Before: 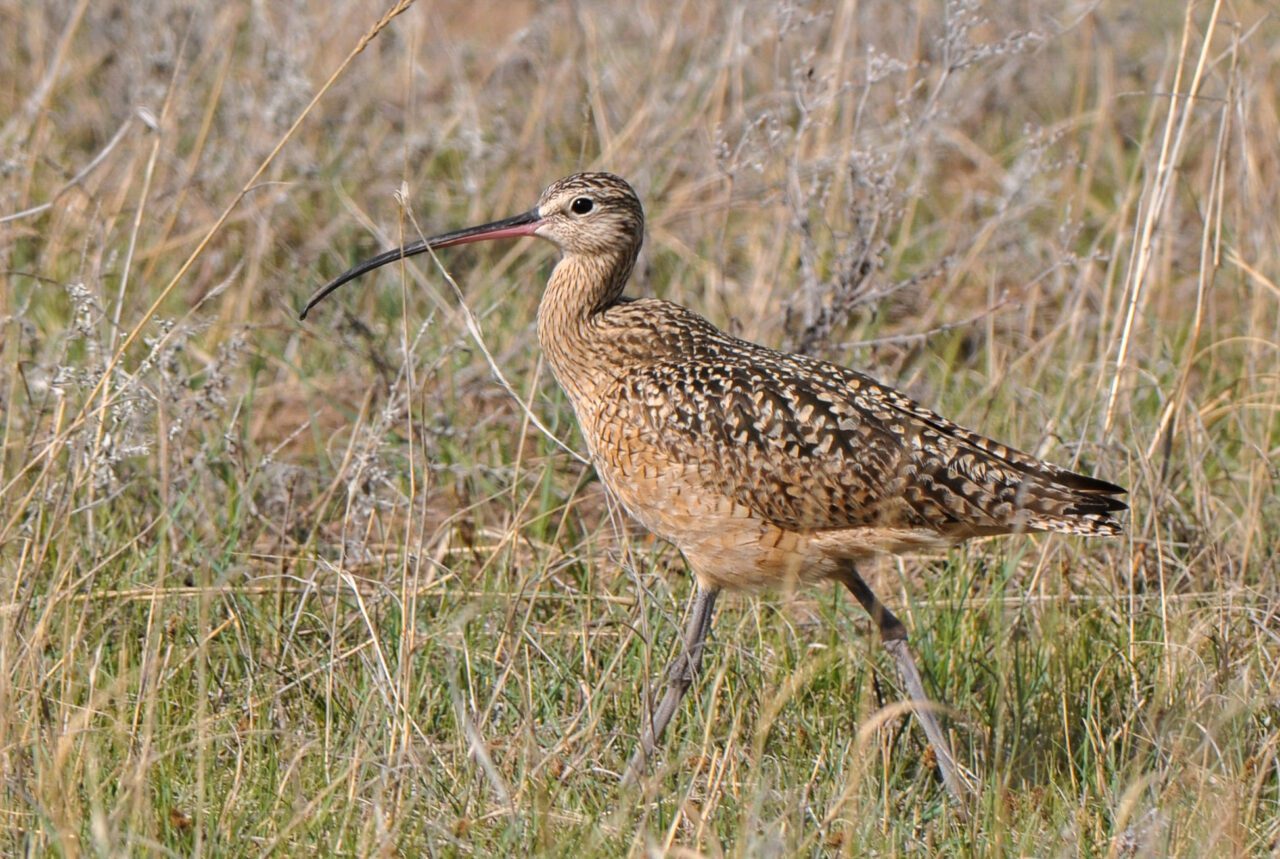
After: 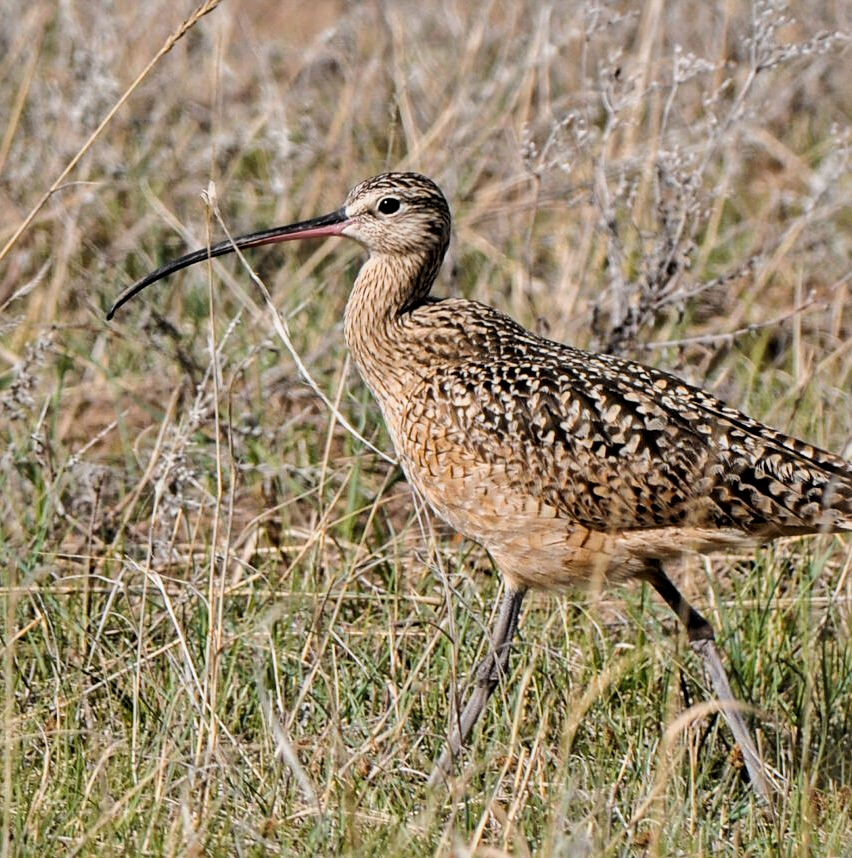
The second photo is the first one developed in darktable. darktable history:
crop and rotate: left 15.09%, right 18.277%
local contrast: mode bilateral grid, contrast 20, coarseness 20, detail 150%, midtone range 0.2
sharpen: amount 0.213
filmic rgb: black relative exposure -5.07 EV, white relative exposure 3.54 EV, hardness 3.18, contrast 1.183, highlights saturation mix -49.51%
